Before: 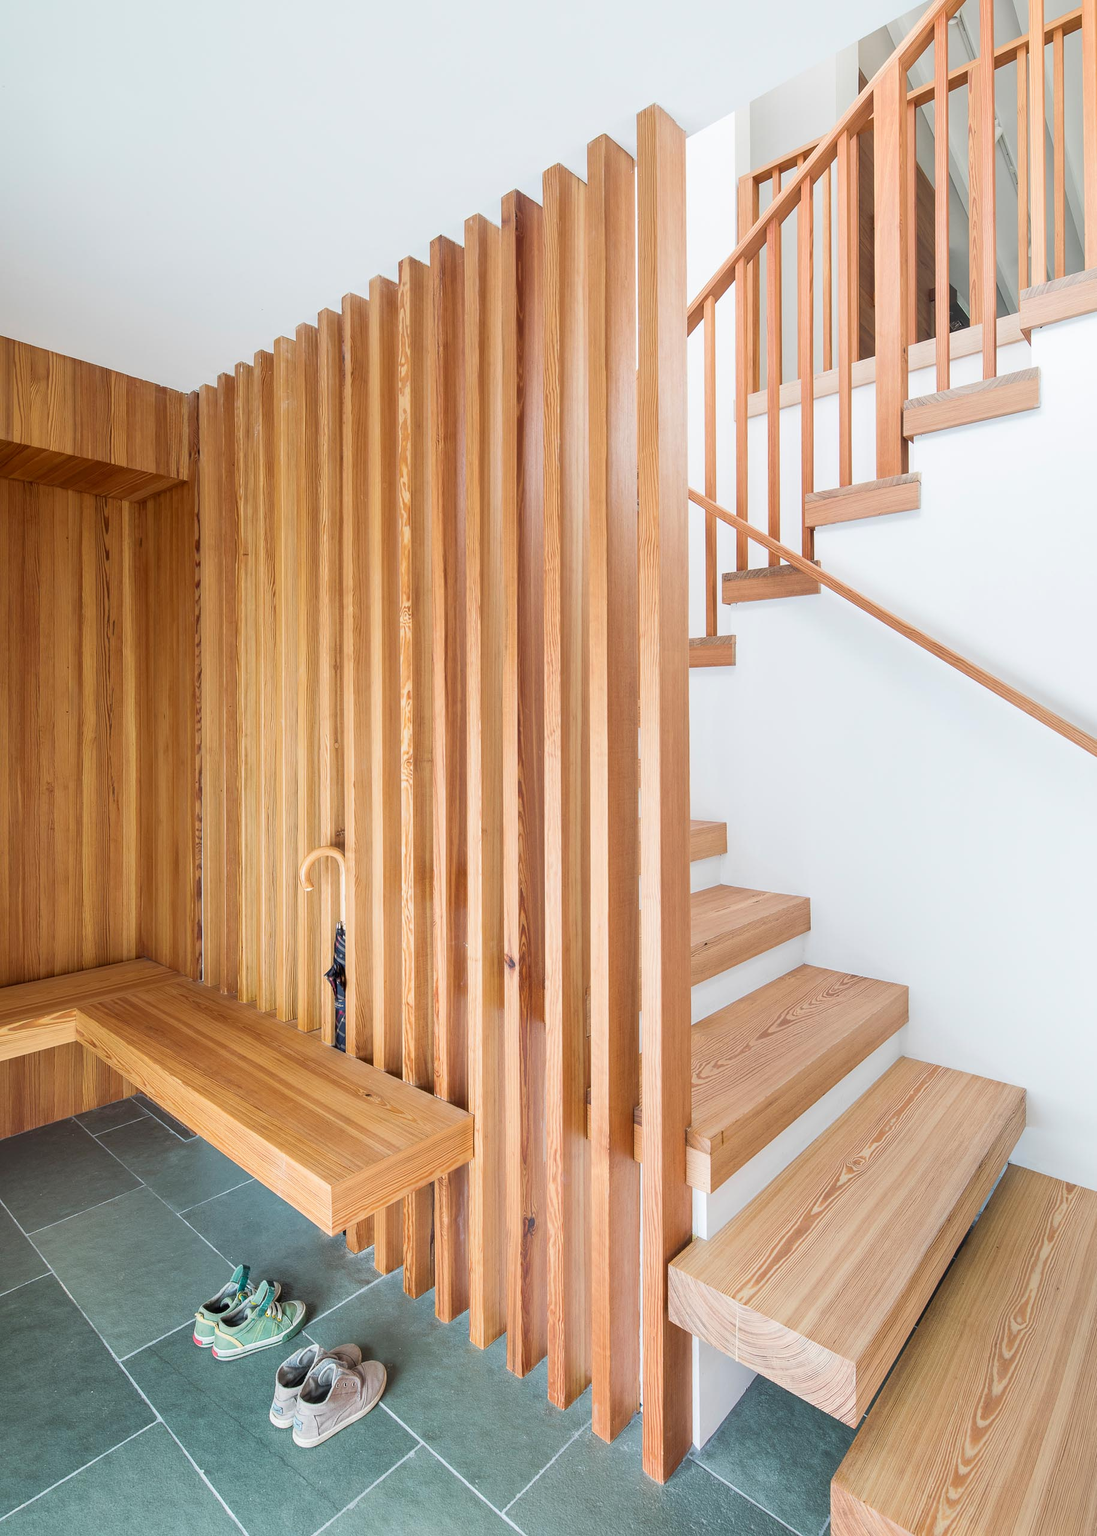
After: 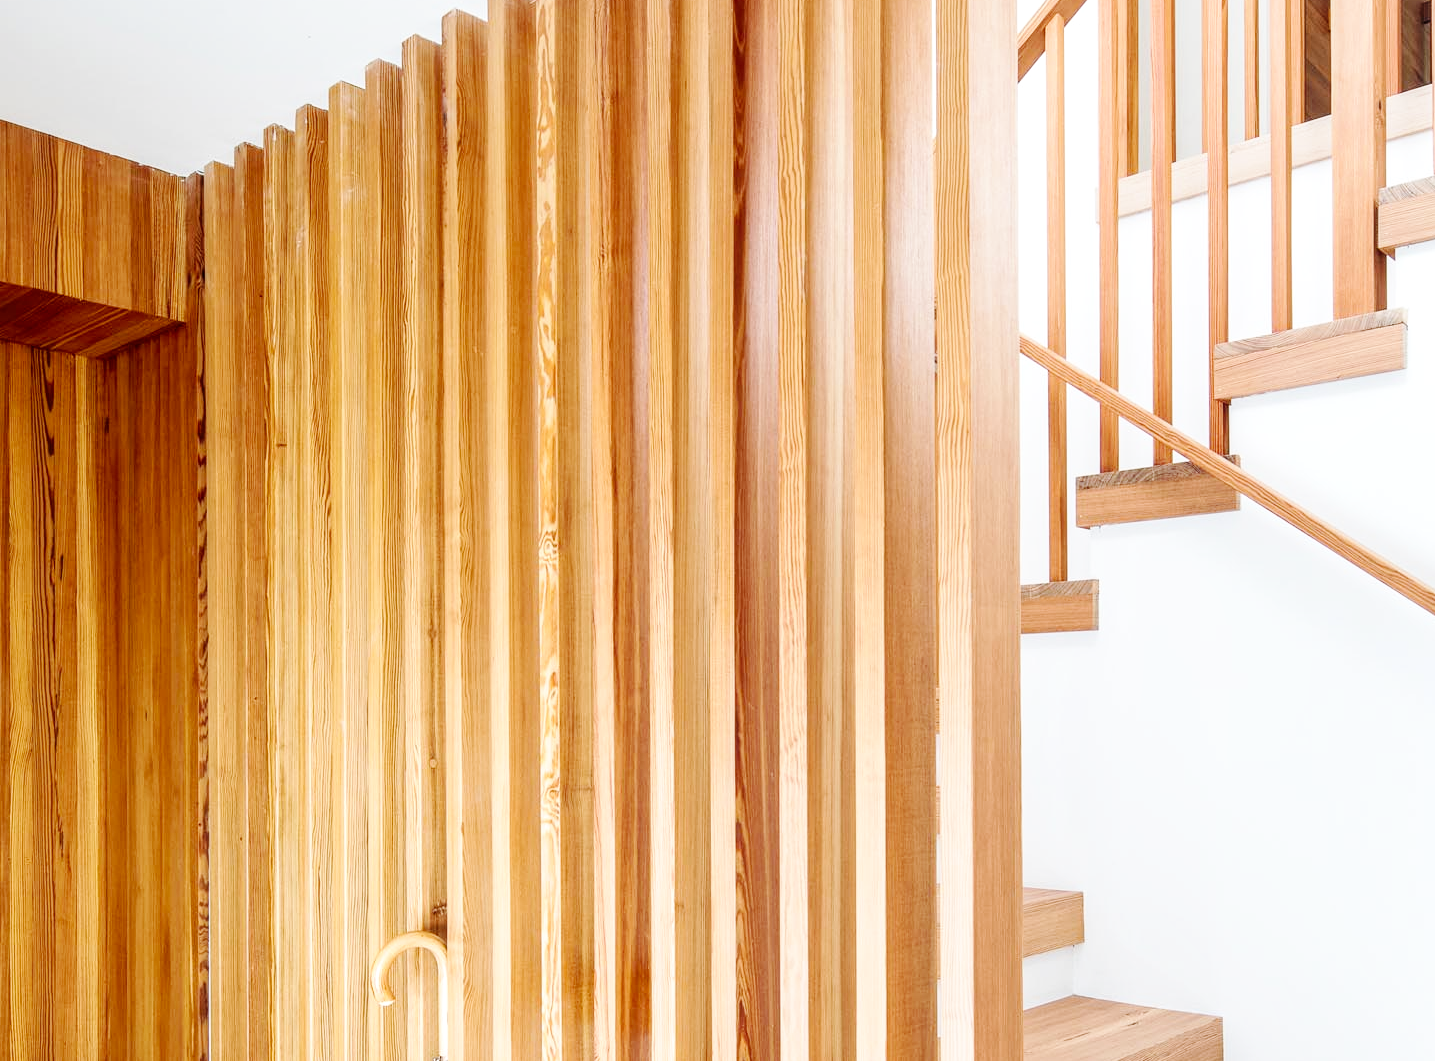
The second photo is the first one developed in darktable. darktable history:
base curve: curves: ch0 [(0, 0) (0.036, 0.025) (0.121, 0.166) (0.206, 0.329) (0.605, 0.79) (1, 1)], preserve colors none
crop: left 7.041%, top 18.738%, right 14.477%, bottom 39.803%
local contrast: on, module defaults
